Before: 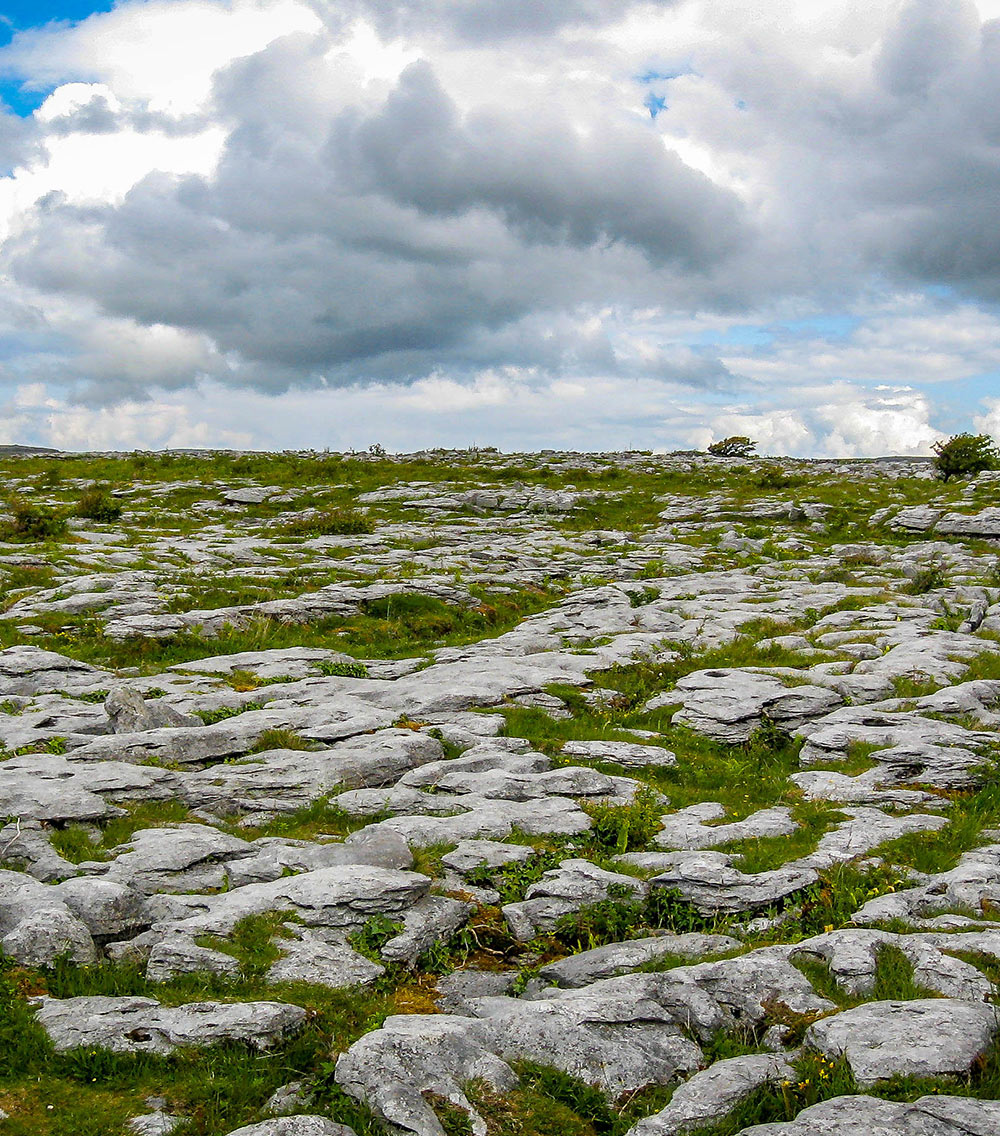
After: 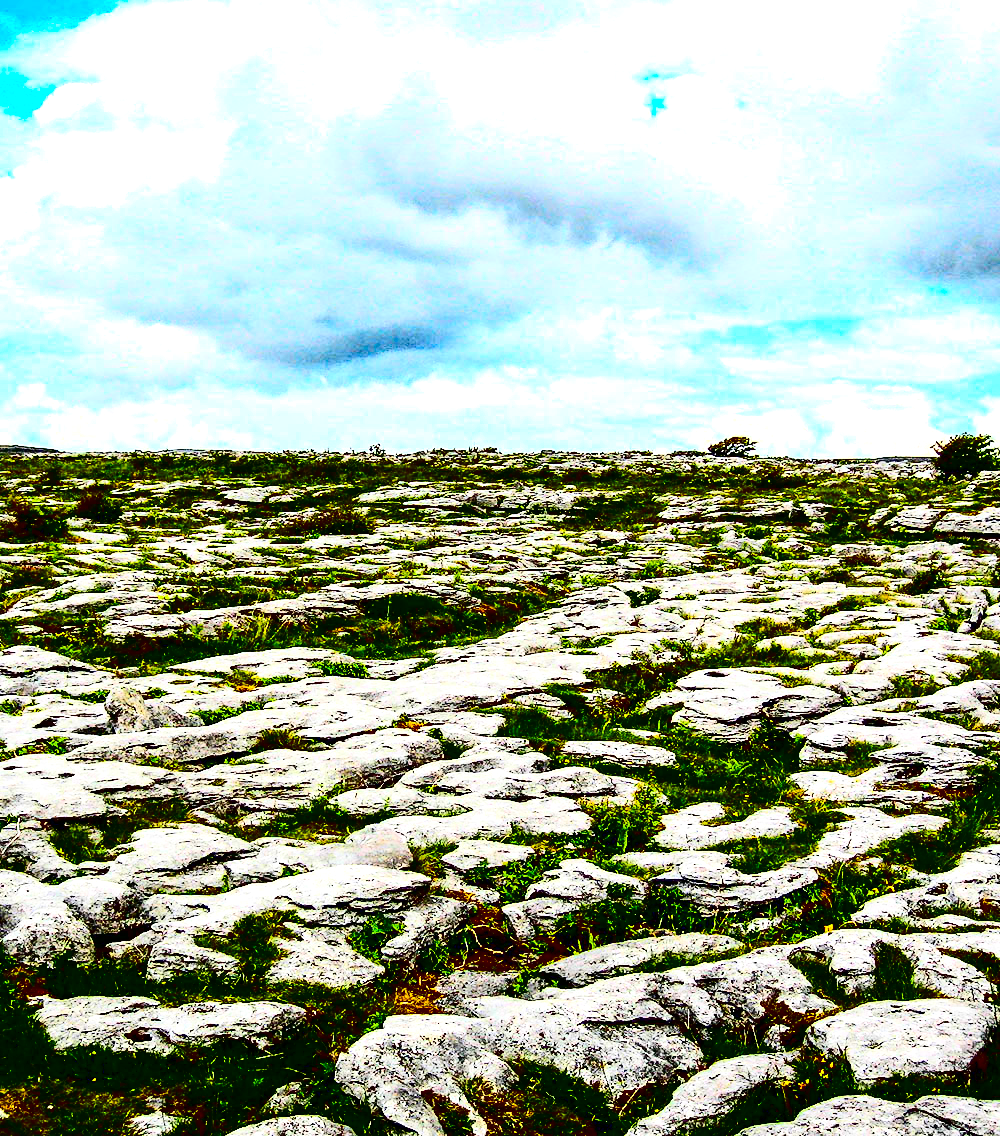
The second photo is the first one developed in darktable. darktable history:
exposure: exposure 0.921 EV, compensate highlight preservation false
contrast brightness saturation: contrast 0.77, brightness -1, saturation 1
